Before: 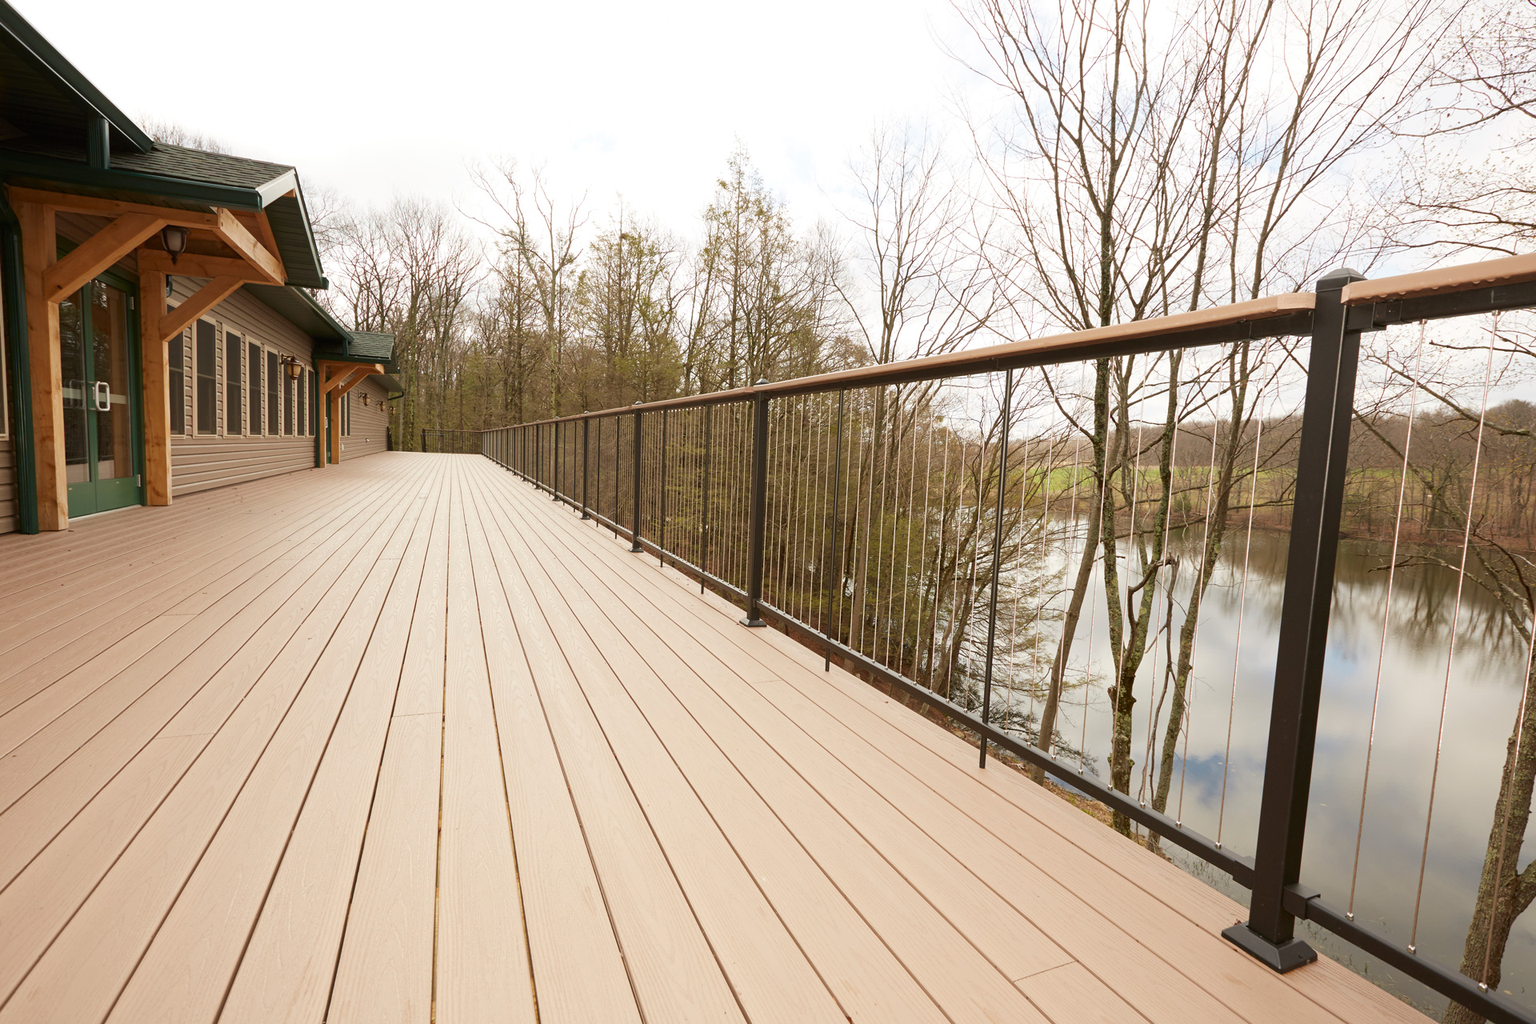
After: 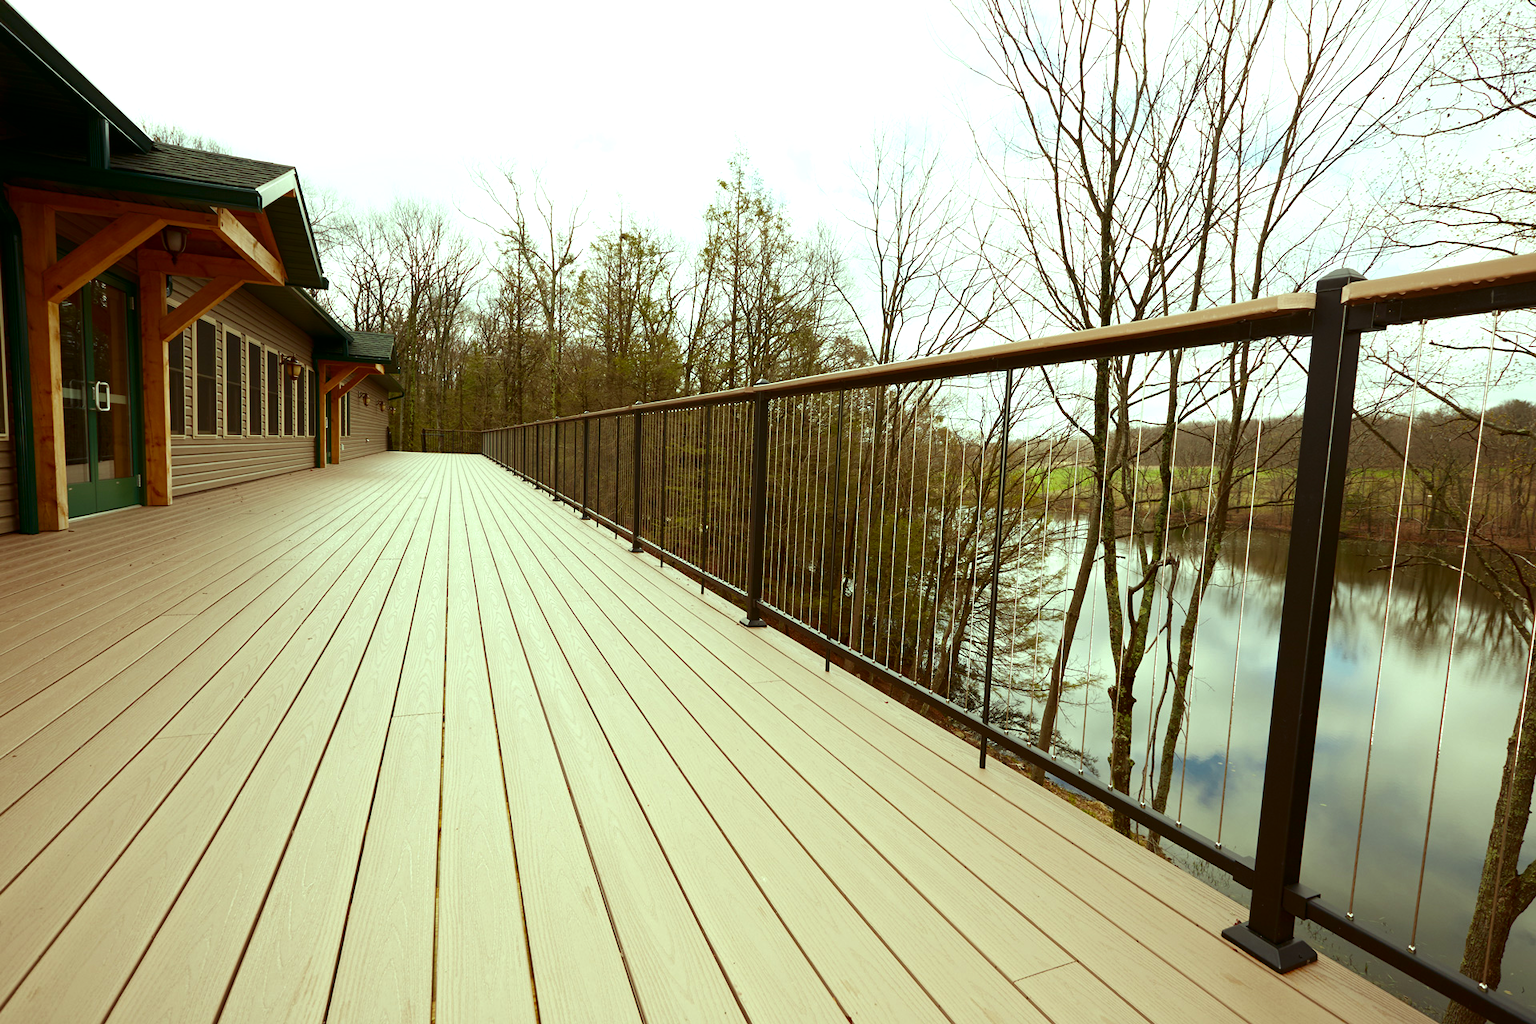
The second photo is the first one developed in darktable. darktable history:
color balance: mode lift, gamma, gain (sRGB), lift [0.997, 0.979, 1.021, 1.011], gamma [1, 1.084, 0.916, 0.998], gain [1, 0.87, 1.13, 1.101], contrast 4.55%, contrast fulcrum 38.24%, output saturation 104.09%
contrast brightness saturation: brightness -0.25, saturation 0.2
white balance: red 1.127, blue 0.943
